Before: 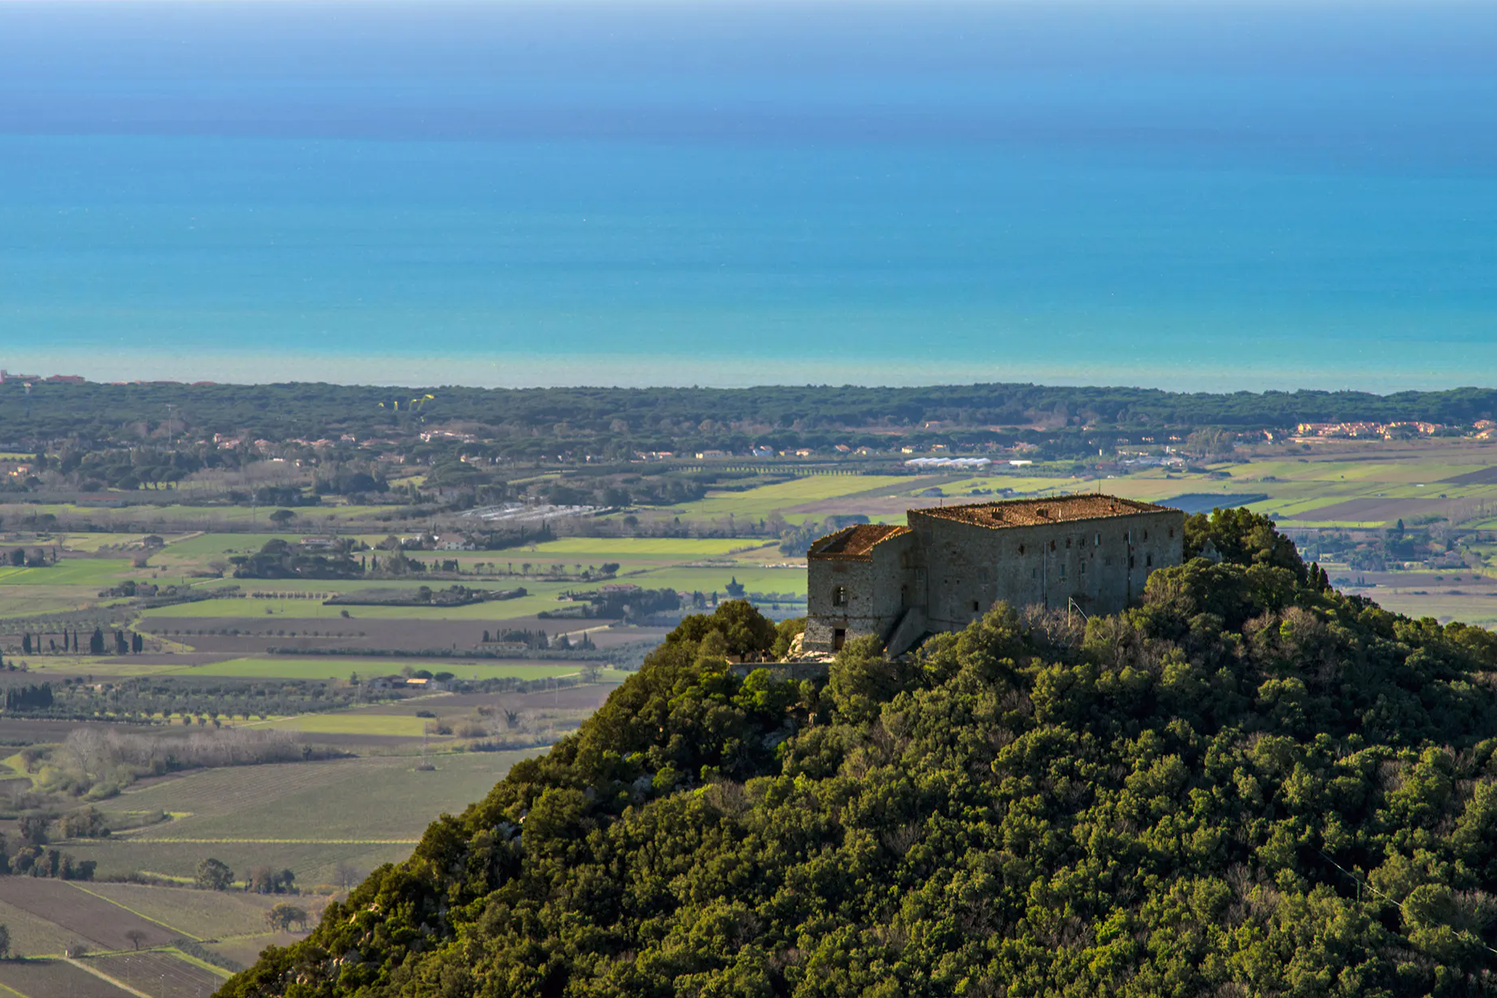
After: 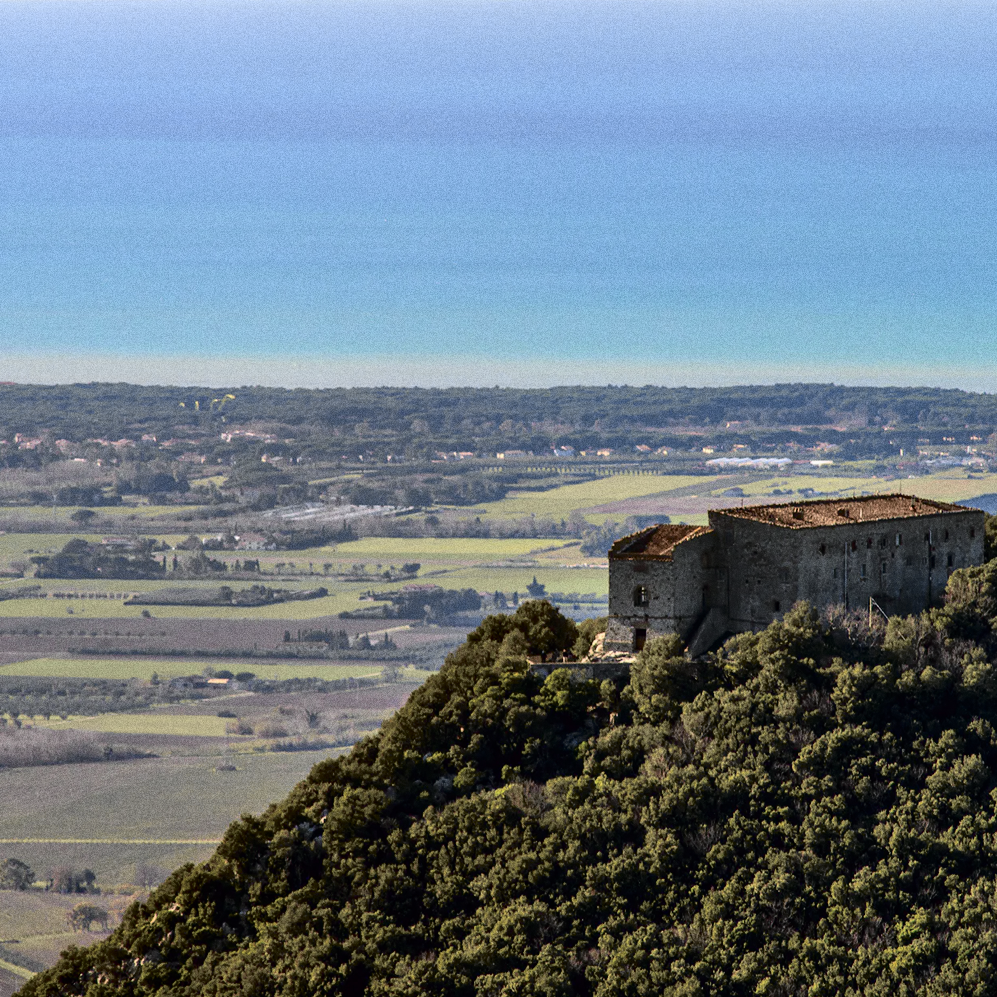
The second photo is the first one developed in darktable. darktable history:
grain: coarseness 9.61 ISO, strength 35.62%
tone curve: curves: ch0 [(0, 0) (0.105, 0.044) (0.195, 0.128) (0.283, 0.283) (0.384, 0.404) (0.485, 0.531) (0.635, 0.7) (0.832, 0.858) (1, 0.977)]; ch1 [(0, 0) (0.161, 0.092) (0.35, 0.33) (0.379, 0.401) (0.448, 0.478) (0.498, 0.503) (0.531, 0.537) (0.586, 0.563) (0.687, 0.648) (1, 1)]; ch2 [(0, 0) (0.359, 0.372) (0.437, 0.437) (0.483, 0.484) (0.53, 0.515) (0.556, 0.553) (0.635, 0.589) (1, 1)], color space Lab, independent channels, preserve colors none
crop and rotate: left 13.342%, right 19.991%
